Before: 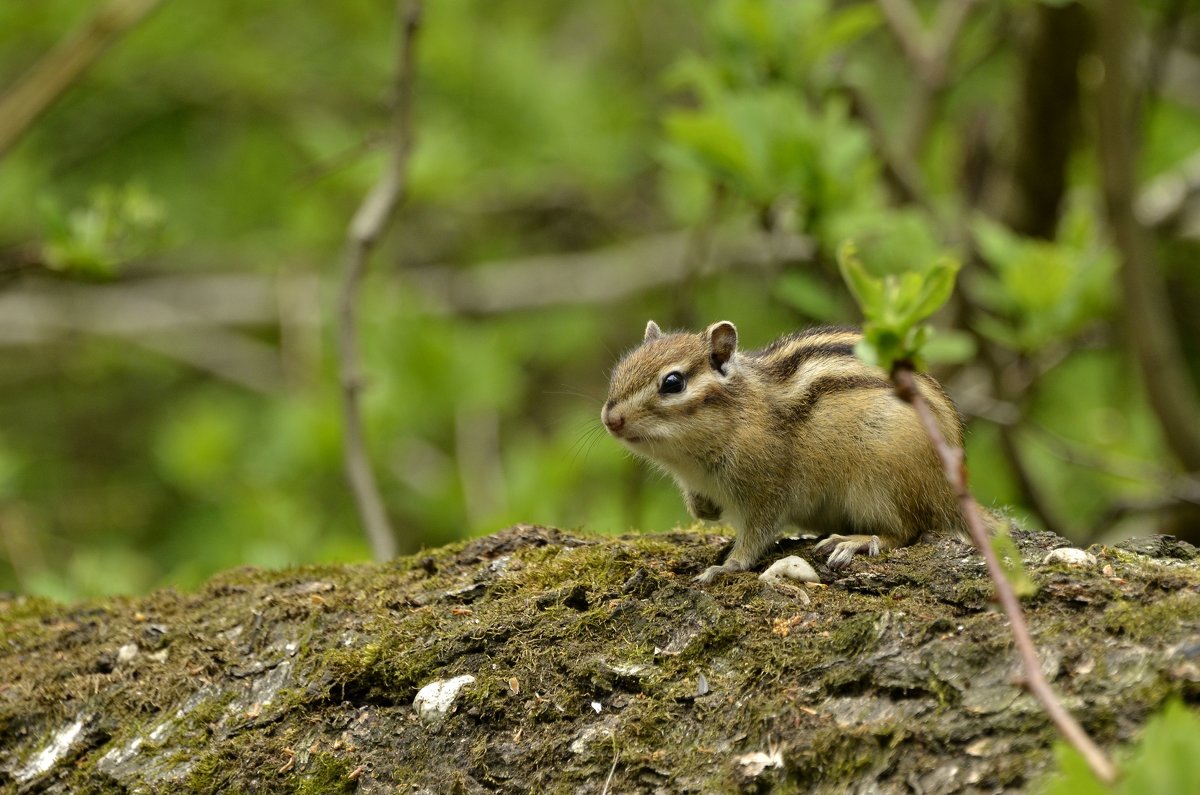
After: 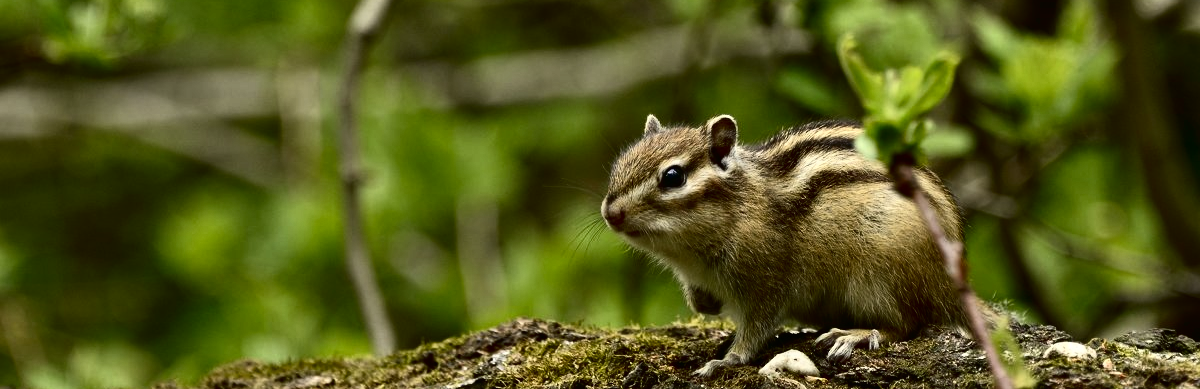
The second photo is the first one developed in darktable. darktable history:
tone curve: curves: ch0 [(0, 0) (0.003, 0.007) (0.011, 0.009) (0.025, 0.01) (0.044, 0.012) (0.069, 0.013) (0.1, 0.014) (0.136, 0.021) (0.177, 0.038) (0.224, 0.06) (0.277, 0.099) (0.335, 0.16) (0.399, 0.227) (0.468, 0.329) (0.543, 0.45) (0.623, 0.594) (0.709, 0.756) (0.801, 0.868) (0.898, 0.971) (1, 1)], color space Lab, independent channels, preserve colors none
crop and rotate: top 26.066%, bottom 24.94%
